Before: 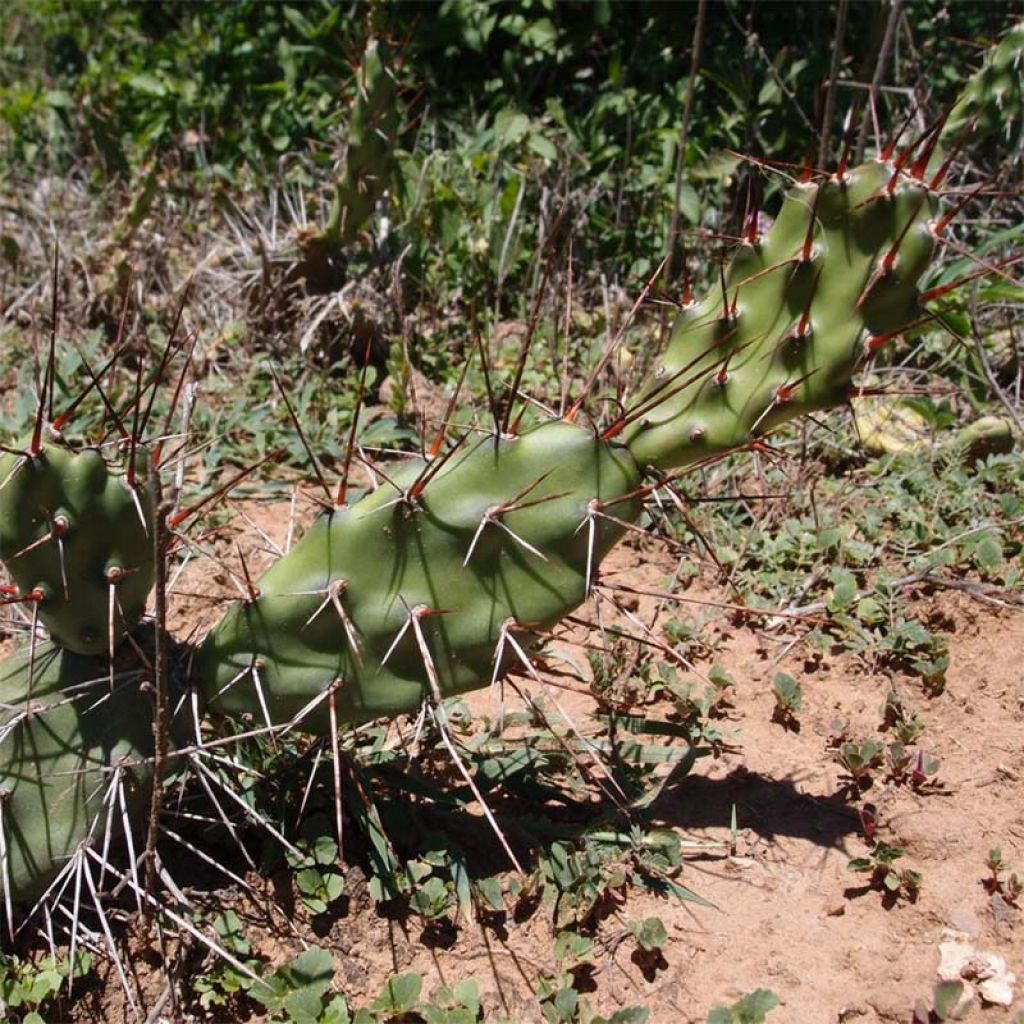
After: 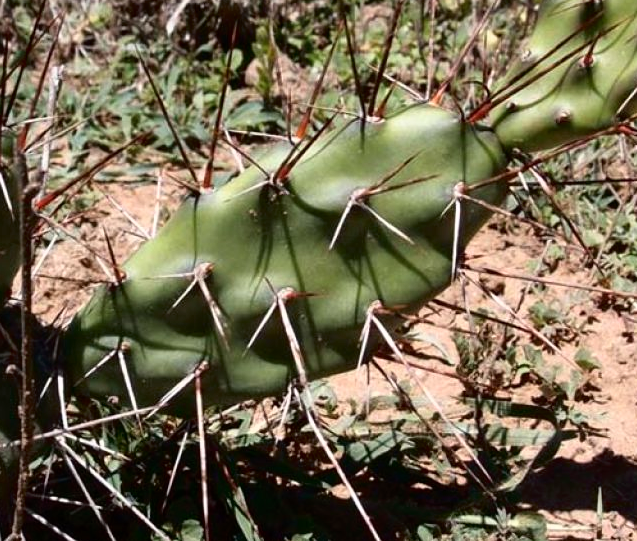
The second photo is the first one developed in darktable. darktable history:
tone curve: curves: ch0 [(0, 0) (0.003, 0.001) (0.011, 0.005) (0.025, 0.011) (0.044, 0.02) (0.069, 0.031) (0.1, 0.045) (0.136, 0.078) (0.177, 0.124) (0.224, 0.18) (0.277, 0.245) (0.335, 0.315) (0.399, 0.393) (0.468, 0.477) (0.543, 0.569) (0.623, 0.666) (0.709, 0.771) (0.801, 0.871) (0.898, 0.965) (1, 1)], color space Lab, independent channels, preserve colors none
crop: left 13.183%, top 30.988%, right 24.579%, bottom 16.084%
